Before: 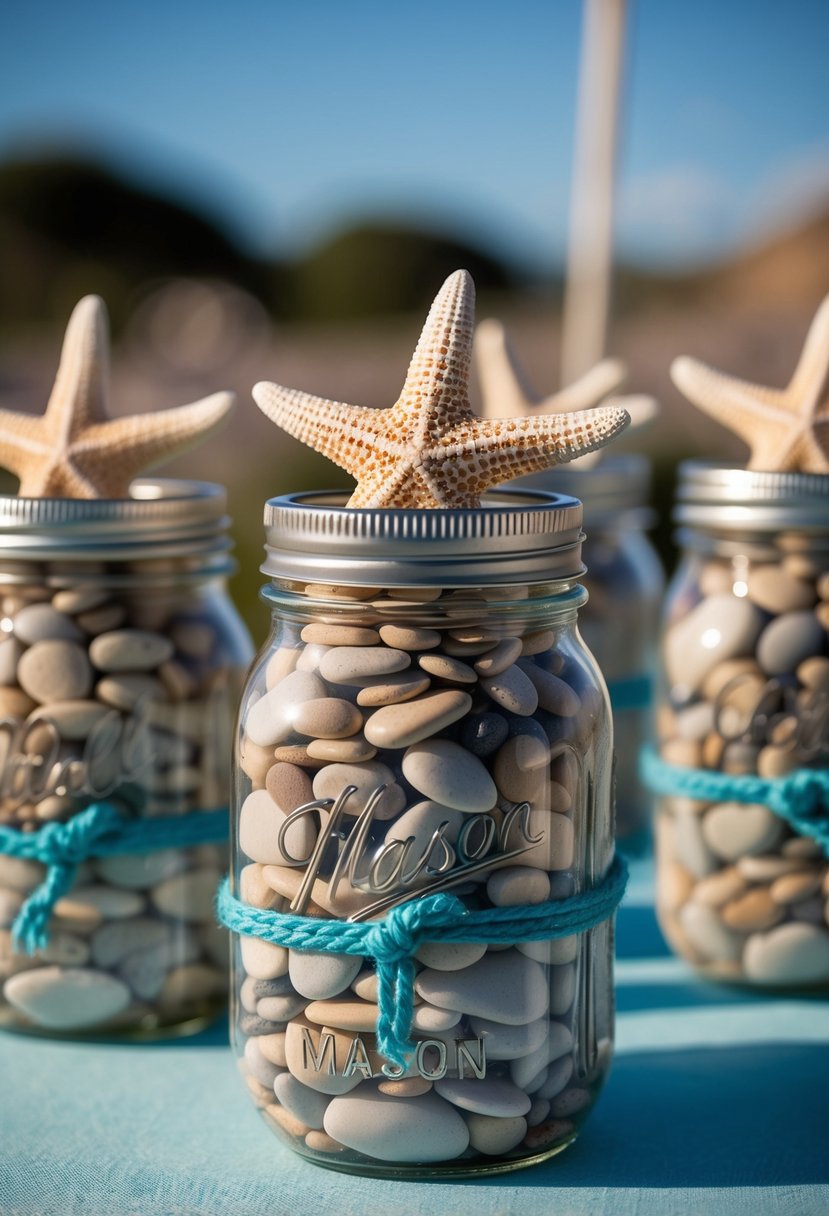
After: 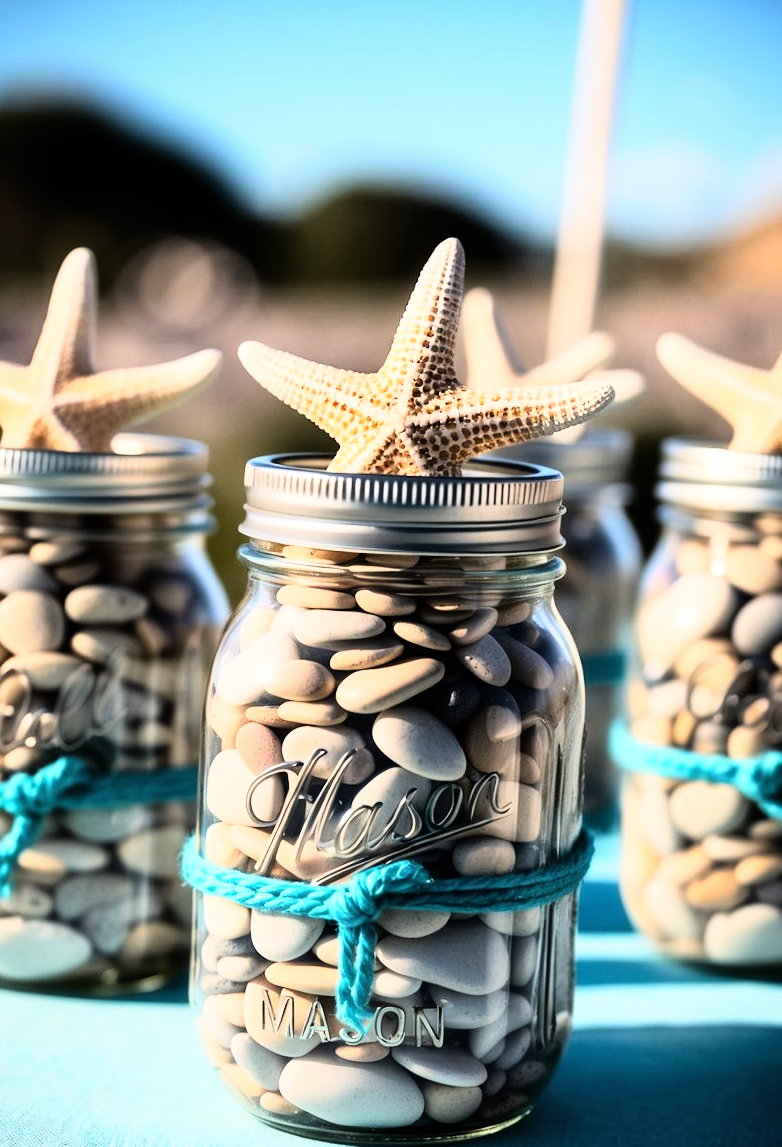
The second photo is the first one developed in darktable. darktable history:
crop and rotate: angle -2.38°
rgb curve: curves: ch0 [(0, 0) (0.21, 0.15) (0.24, 0.21) (0.5, 0.75) (0.75, 0.96) (0.89, 0.99) (1, 1)]; ch1 [(0, 0.02) (0.21, 0.13) (0.25, 0.2) (0.5, 0.67) (0.75, 0.9) (0.89, 0.97) (1, 1)]; ch2 [(0, 0.02) (0.21, 0.13) (0.25, 0.2) (0.5, 0.67) (0.75, 0.9) (0.89, 0.97) (1, 1)], compensate middle gray true
